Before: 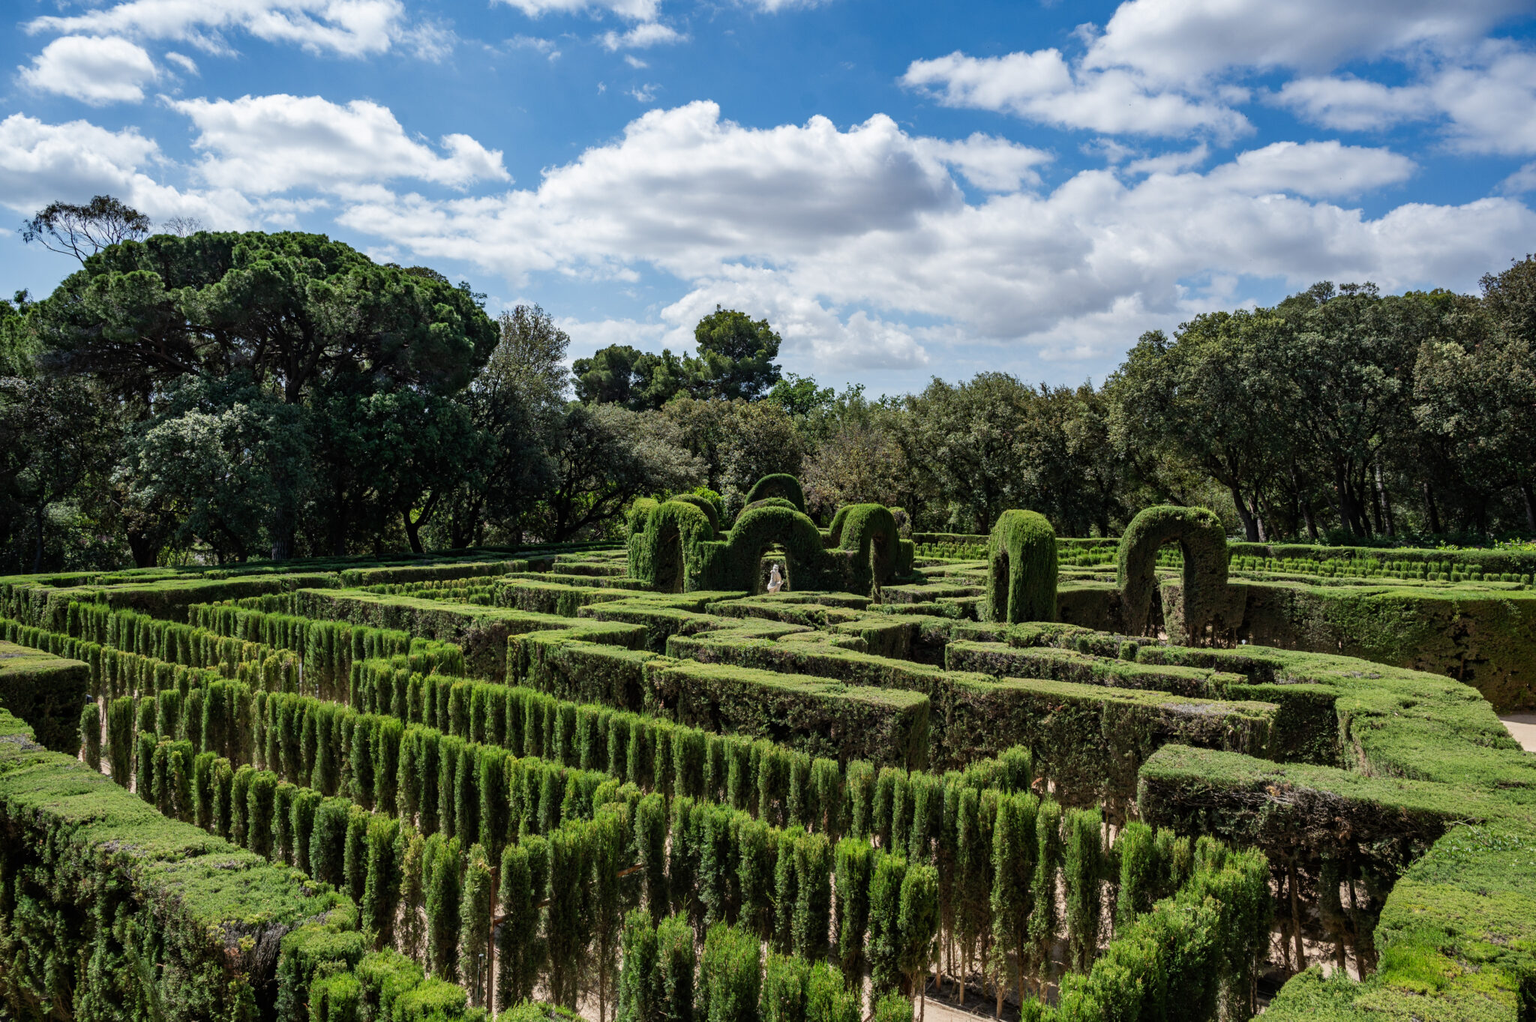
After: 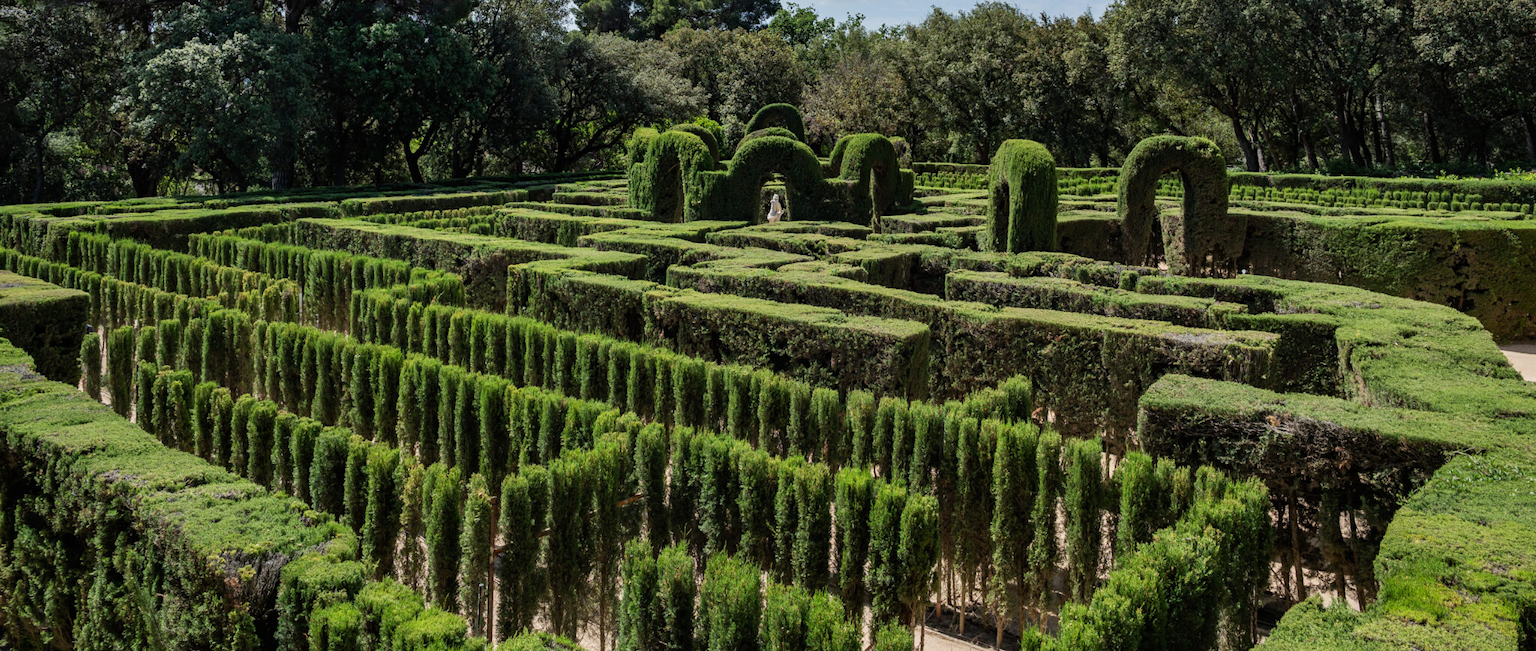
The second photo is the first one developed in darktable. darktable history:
crop and rotate: top 36.288%
